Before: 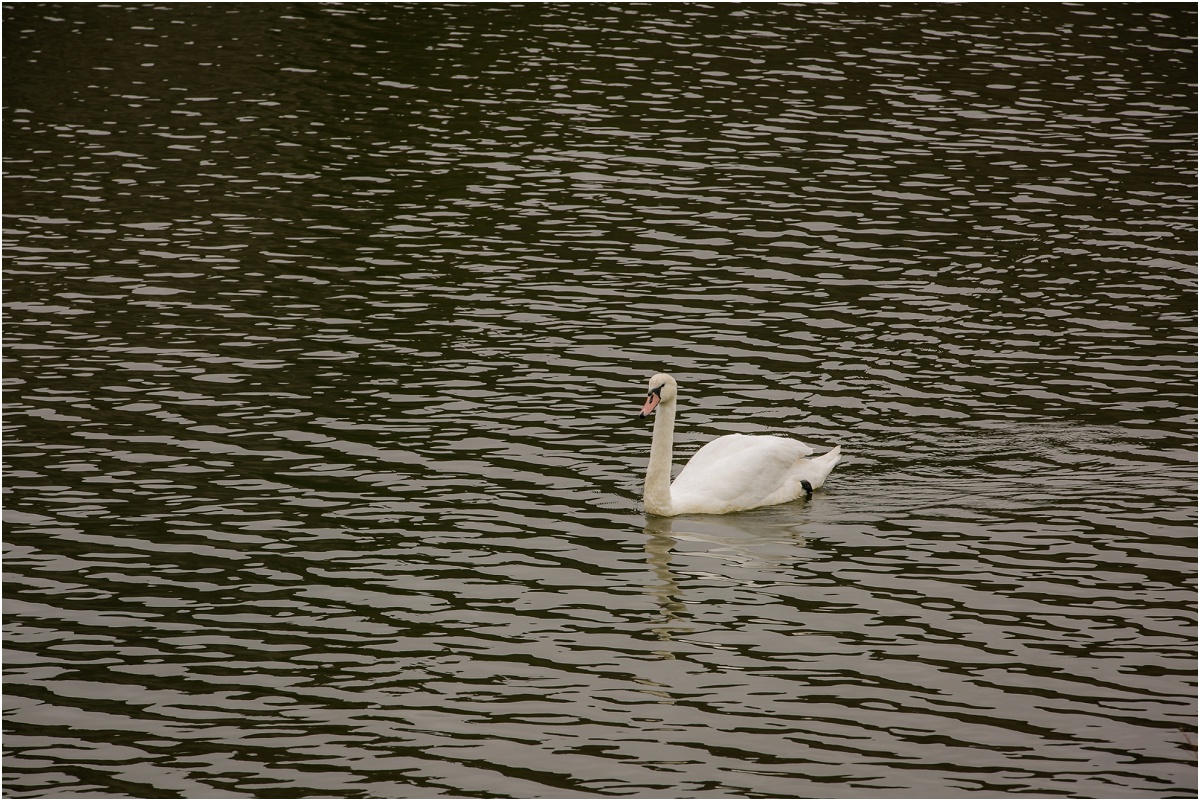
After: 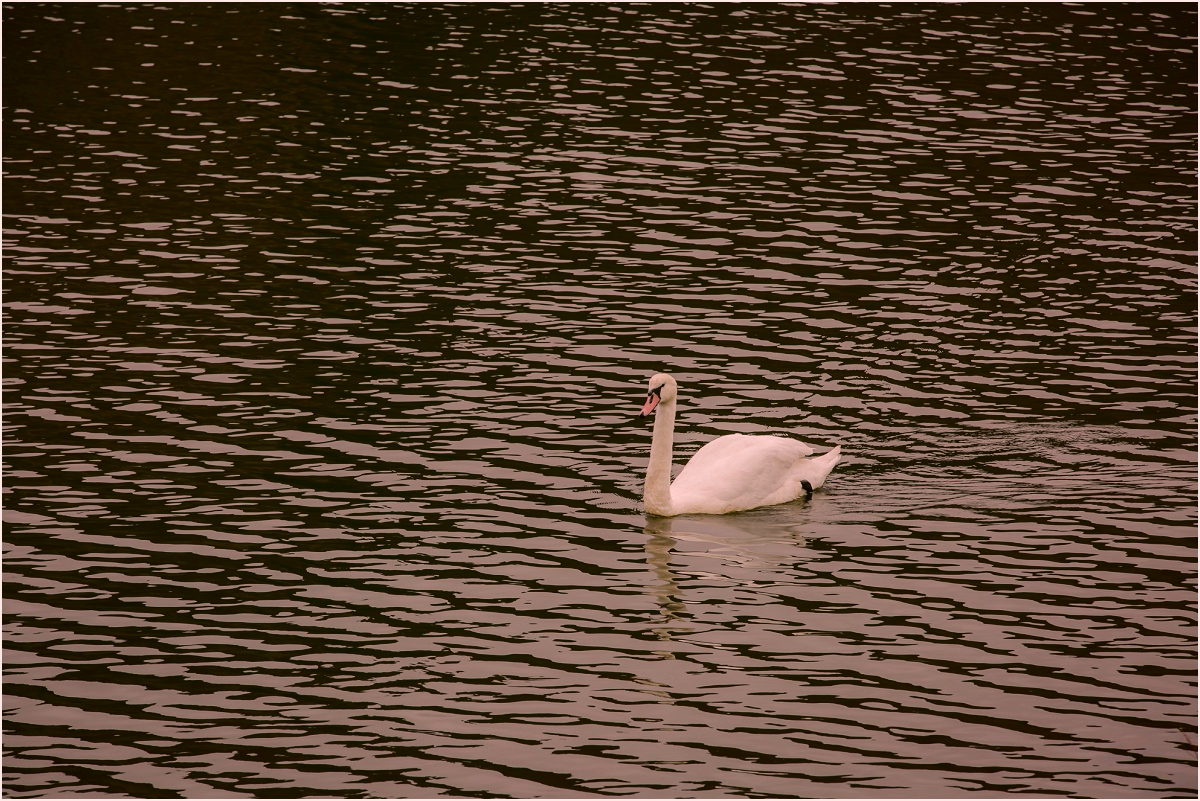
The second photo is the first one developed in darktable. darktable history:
rotate and perspective: automatic cropping off
tone curve: curves: ch0 [(0, 0.013) (0.175, 0.11) (0.337, 0.304) (0.498, 0.485) (0.78, 0.742) (0.993, 0.954)]; ch1 [(0, 0) (0.294, 0.184) (0.359, 0.34) (0.362, 0.35) (0.43, 0.41) (0.469, 0.463) (0.495, 0.502) (0.54, 0.563) (0.612, 0.641) (1, 1)]; ch2 [(0, 0) (0.44, 0.437) (0.495, 0.502) (0.524, 0.534) (0.557, 0.56) (0.634, 0.654) (0.728, 0.722) (1, 1)], color space Lab, independent channels, preserve colors none
color correction: highlights a* 14.52, highlights b* 4.84
